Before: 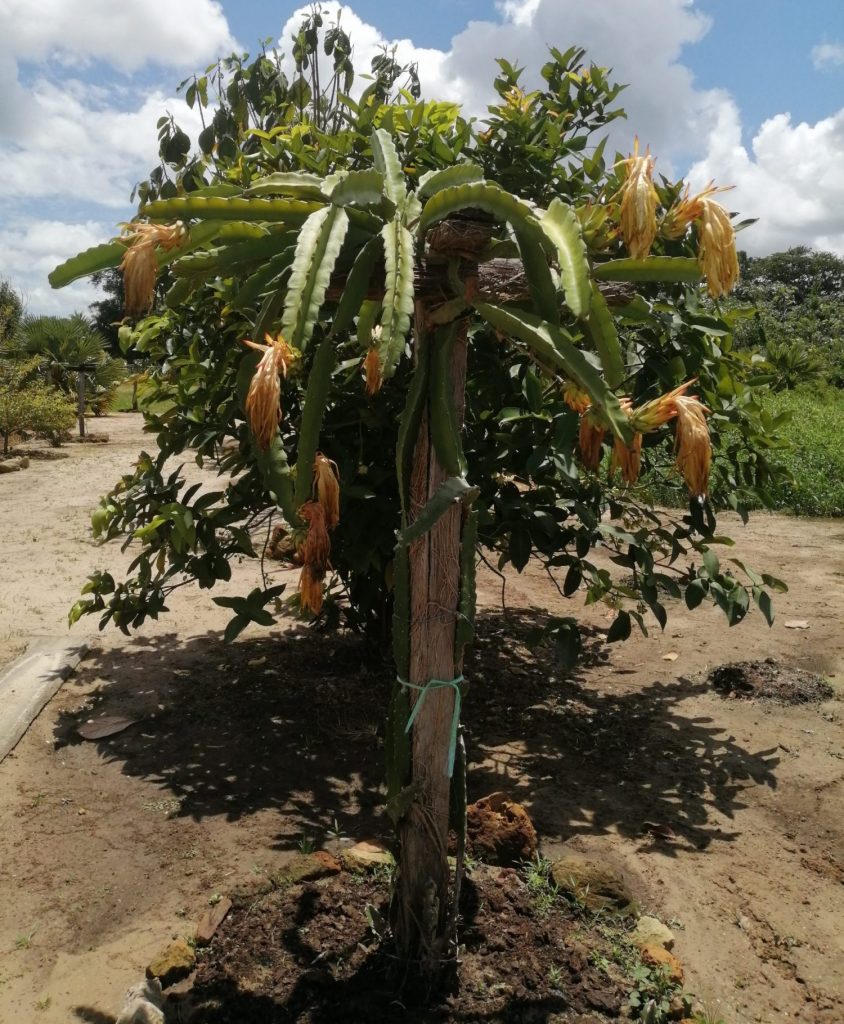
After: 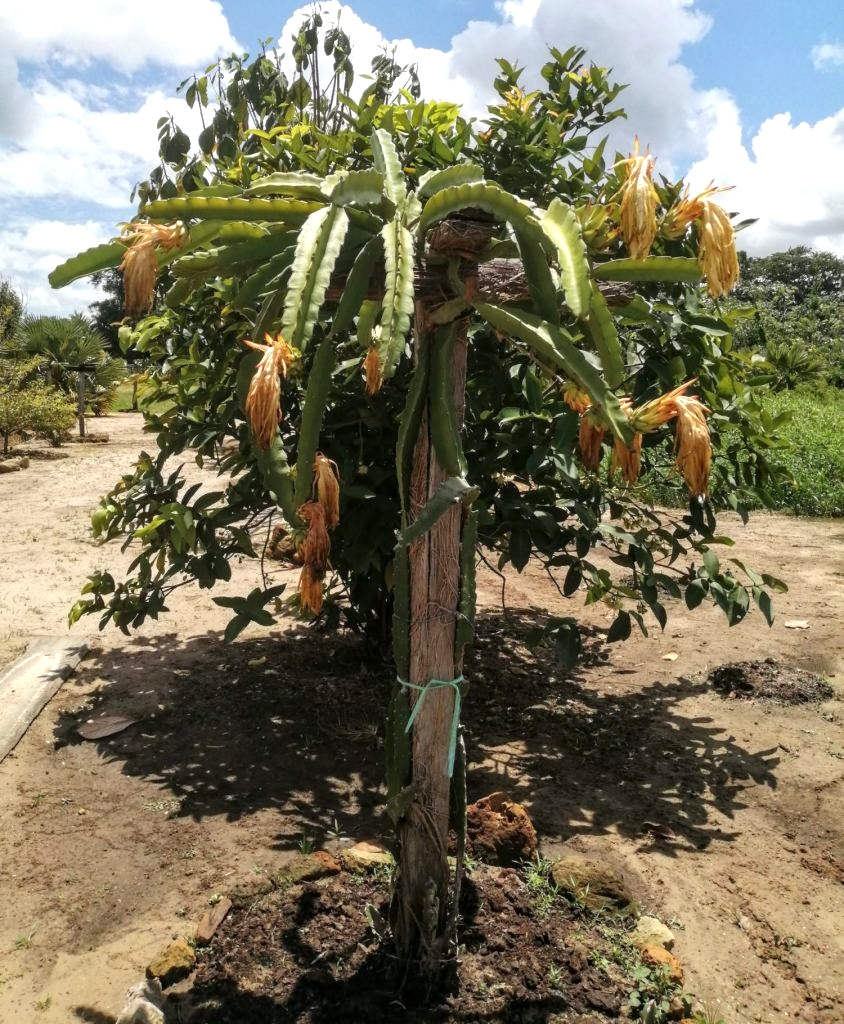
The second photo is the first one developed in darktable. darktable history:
local contrast: on, module defaults
exposure: exposure 0.602 EV, compensate highlight preservation false
